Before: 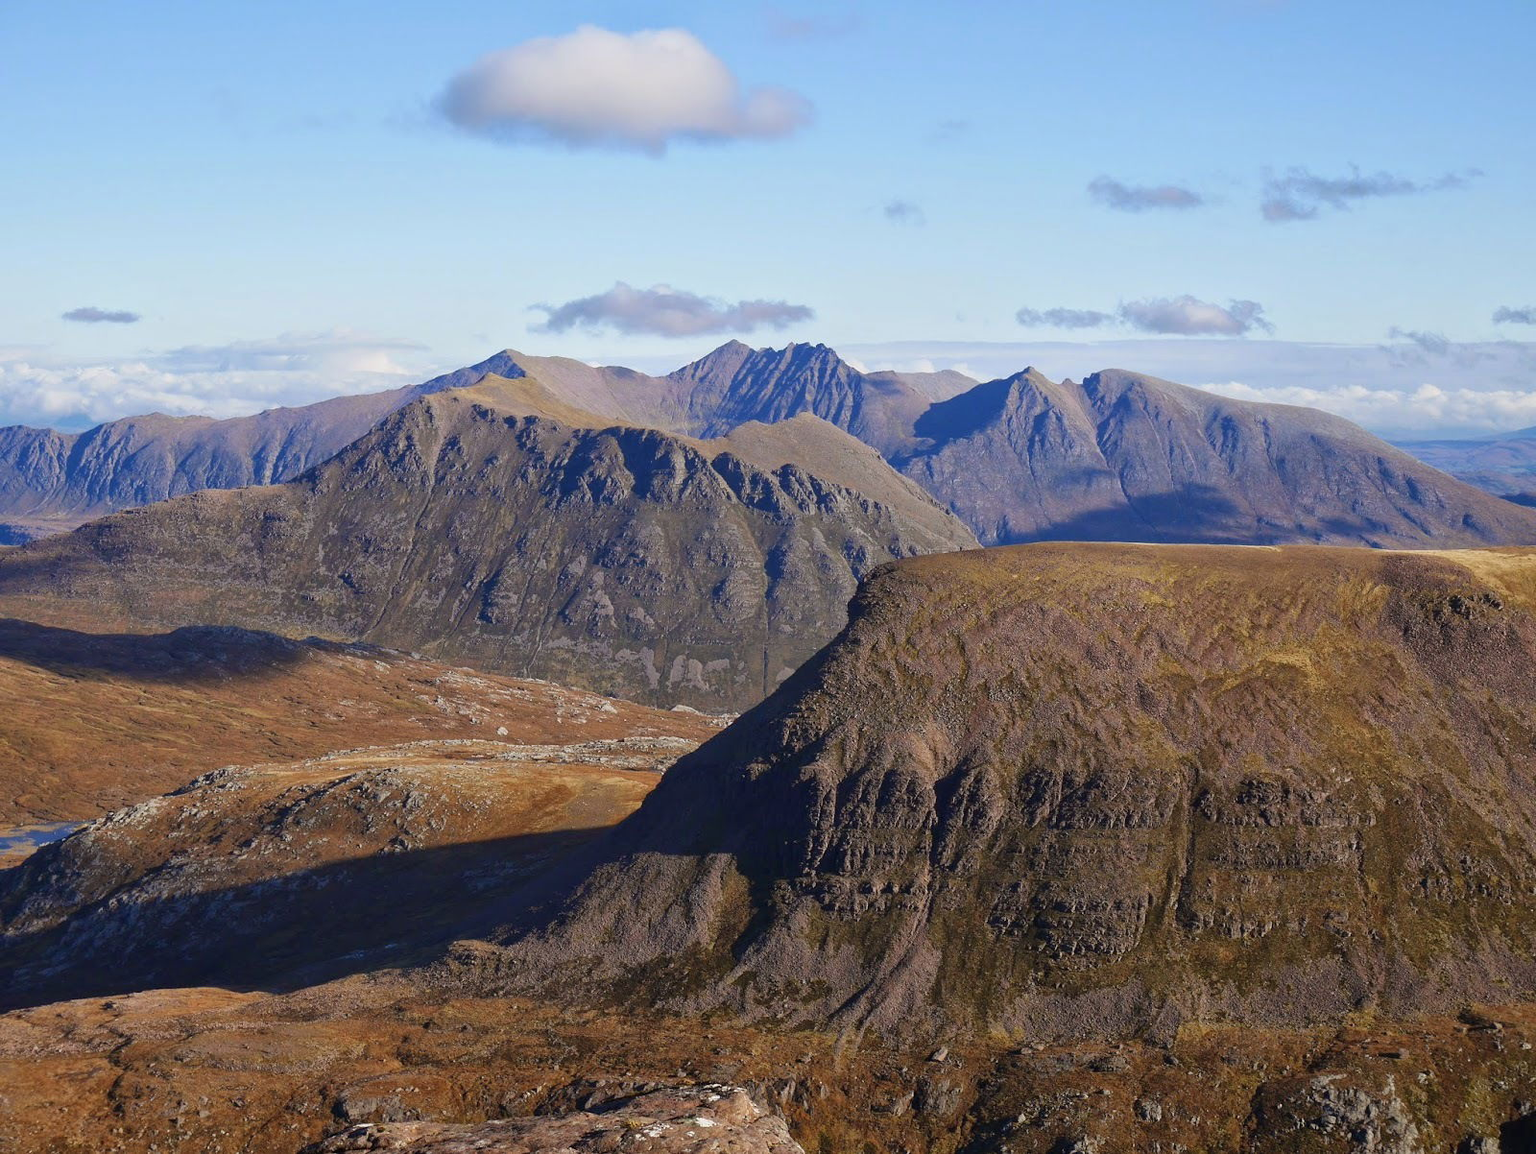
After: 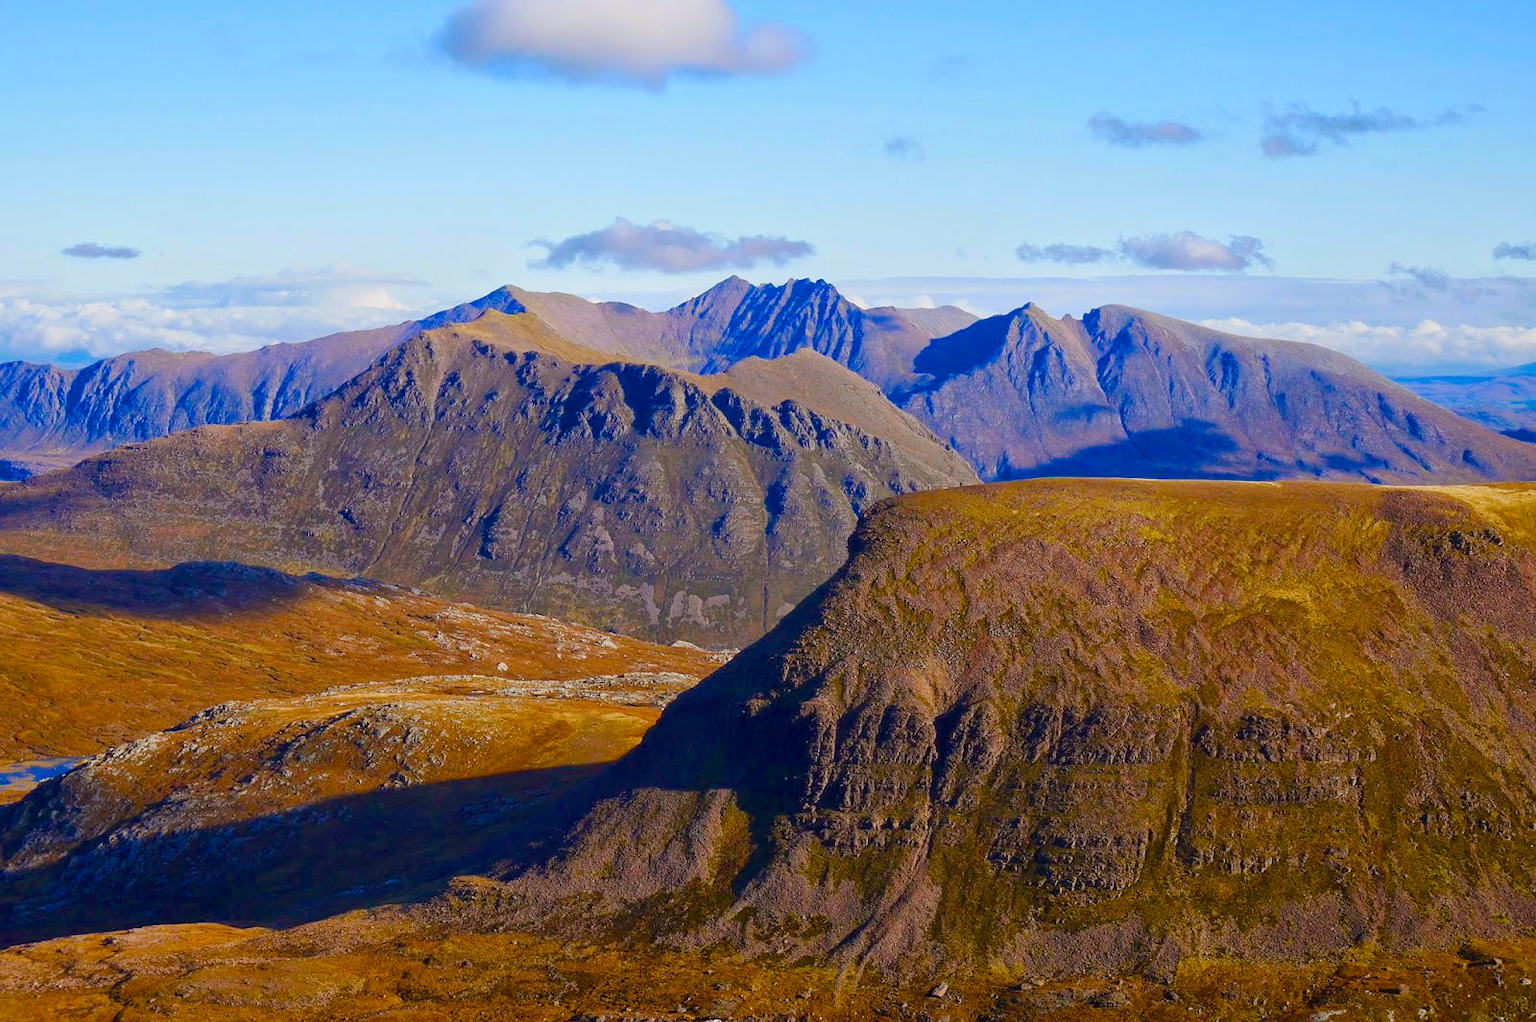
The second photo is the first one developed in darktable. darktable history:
crop and rotate: top 5.586%, bottom 5.736%
color balance rgb: linear chroma grading › global chroma 15.536%, perceptual saturation grading › global saturation 44.575%, perceptual saturation grading › highlights -50.47%, perceptual saturation grading › shadows 30.29%, global vibrance 39.744%
